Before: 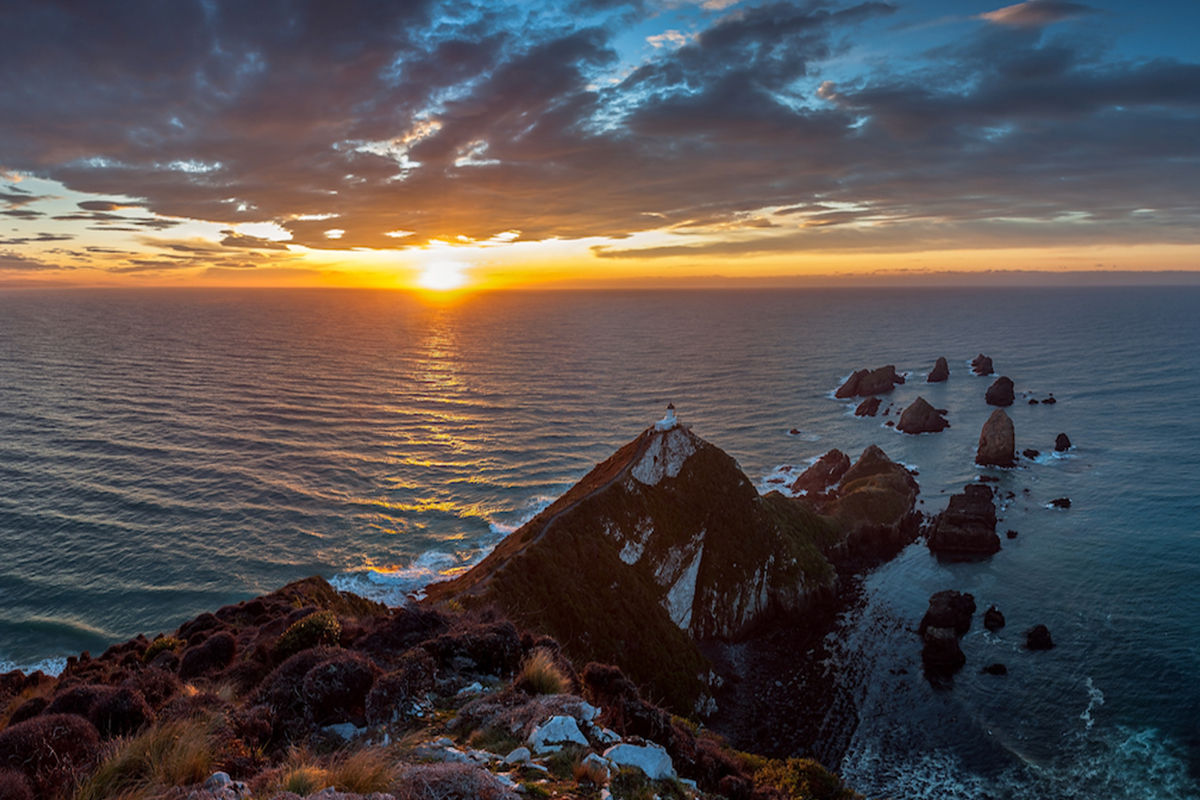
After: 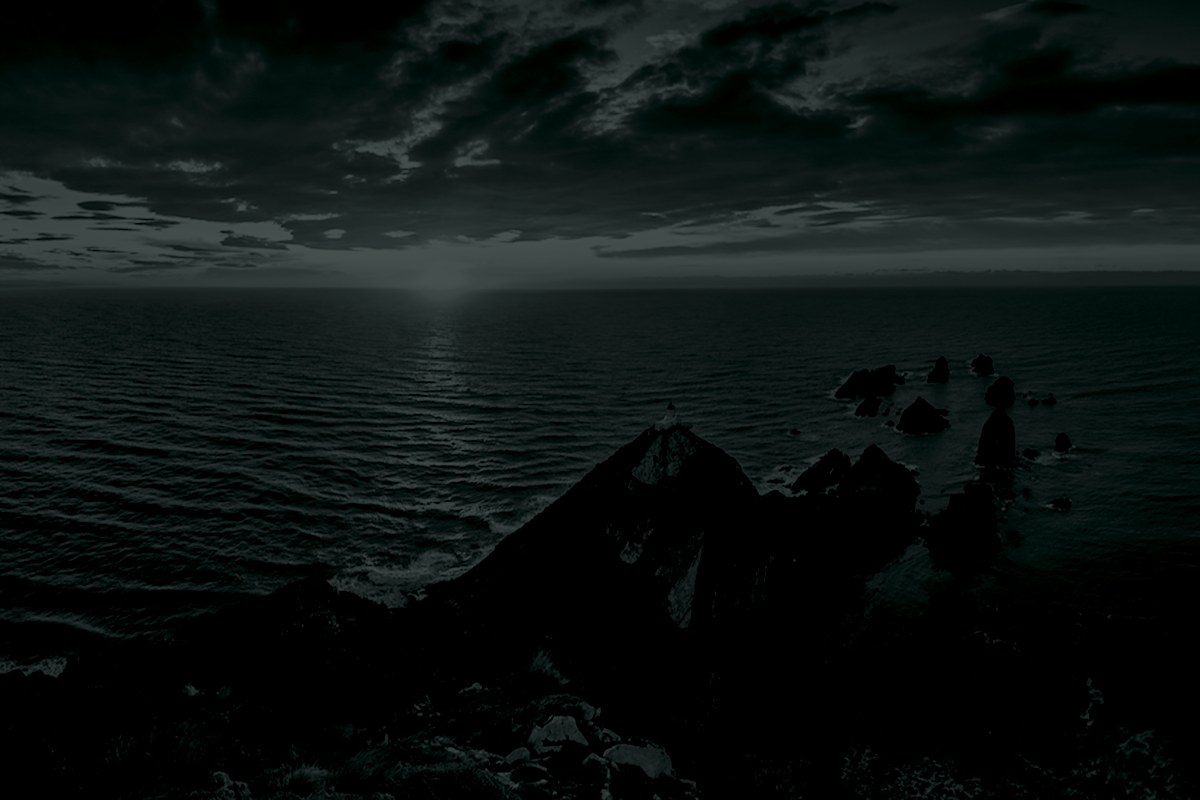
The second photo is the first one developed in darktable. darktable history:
sigmoid: on, module defaults
colorize: hue 90°, saturation 19%, lightness 1.59%, version 1
